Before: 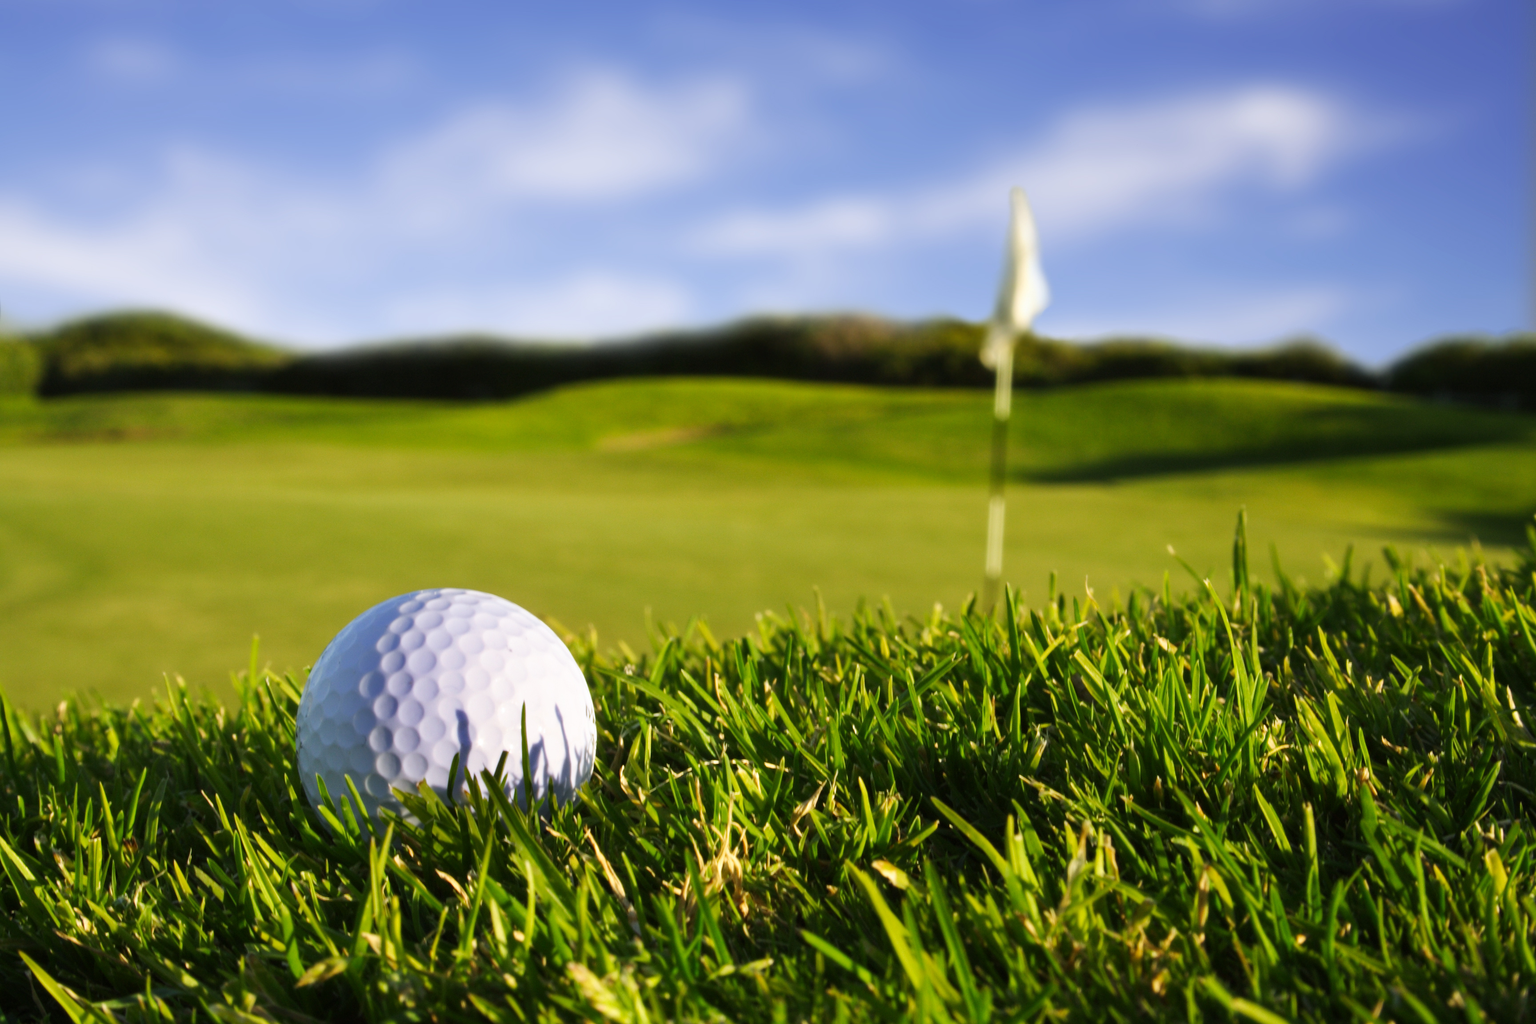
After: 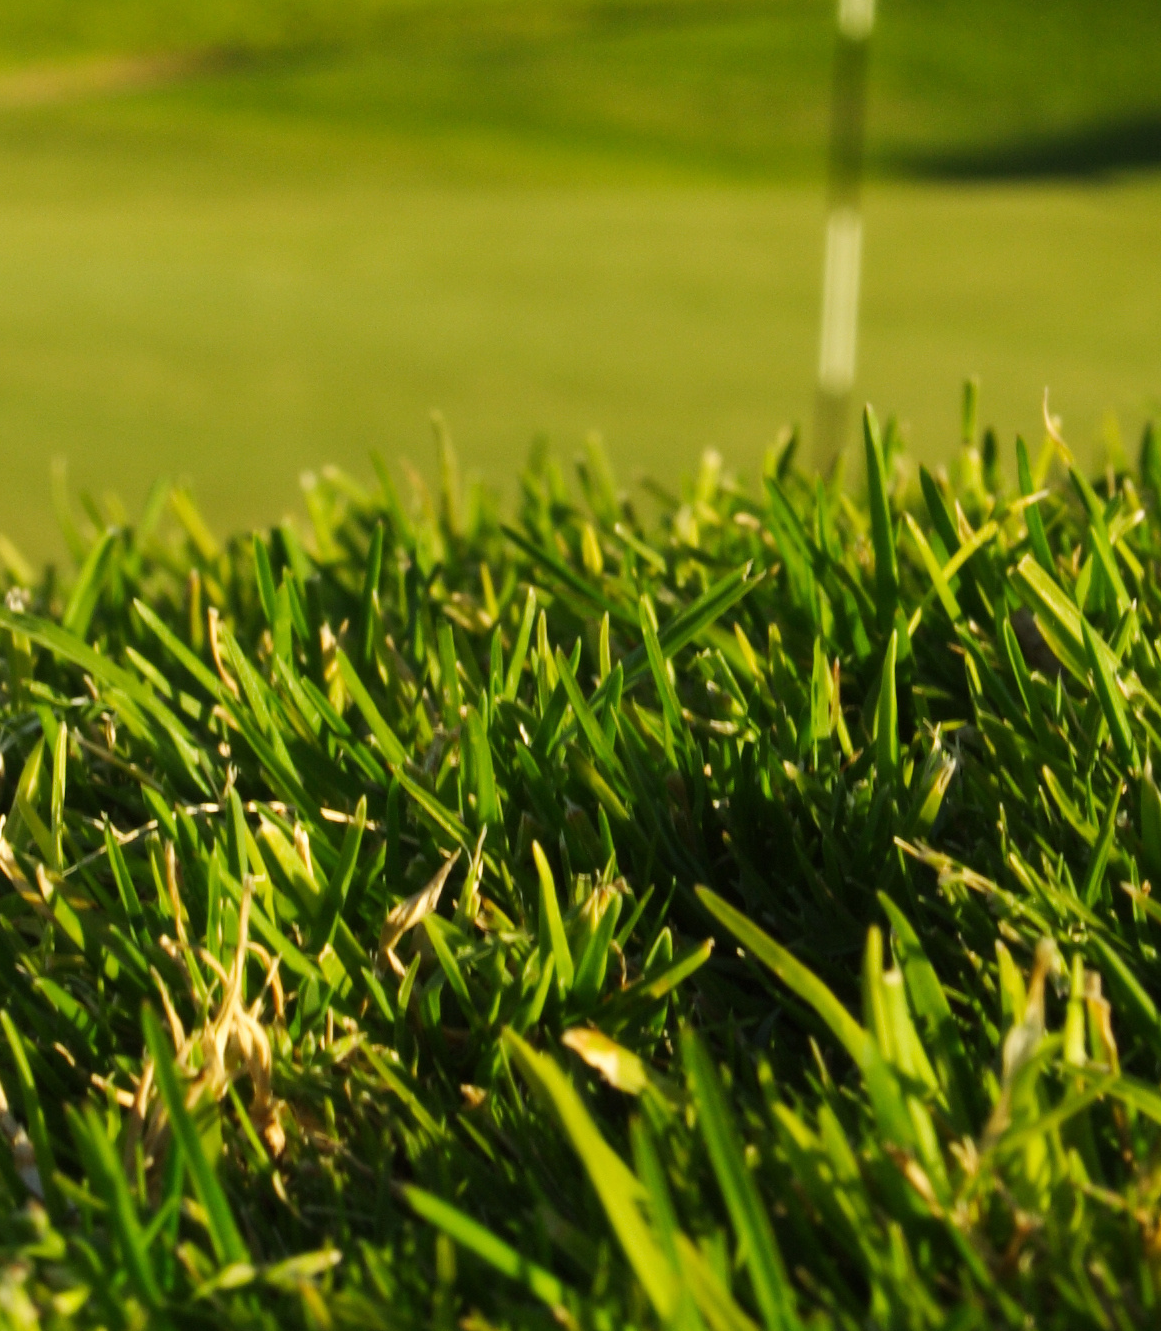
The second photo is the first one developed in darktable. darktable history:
crop: left 40.491%, top 39.388%, right 25.912%, bottom 2.808%
